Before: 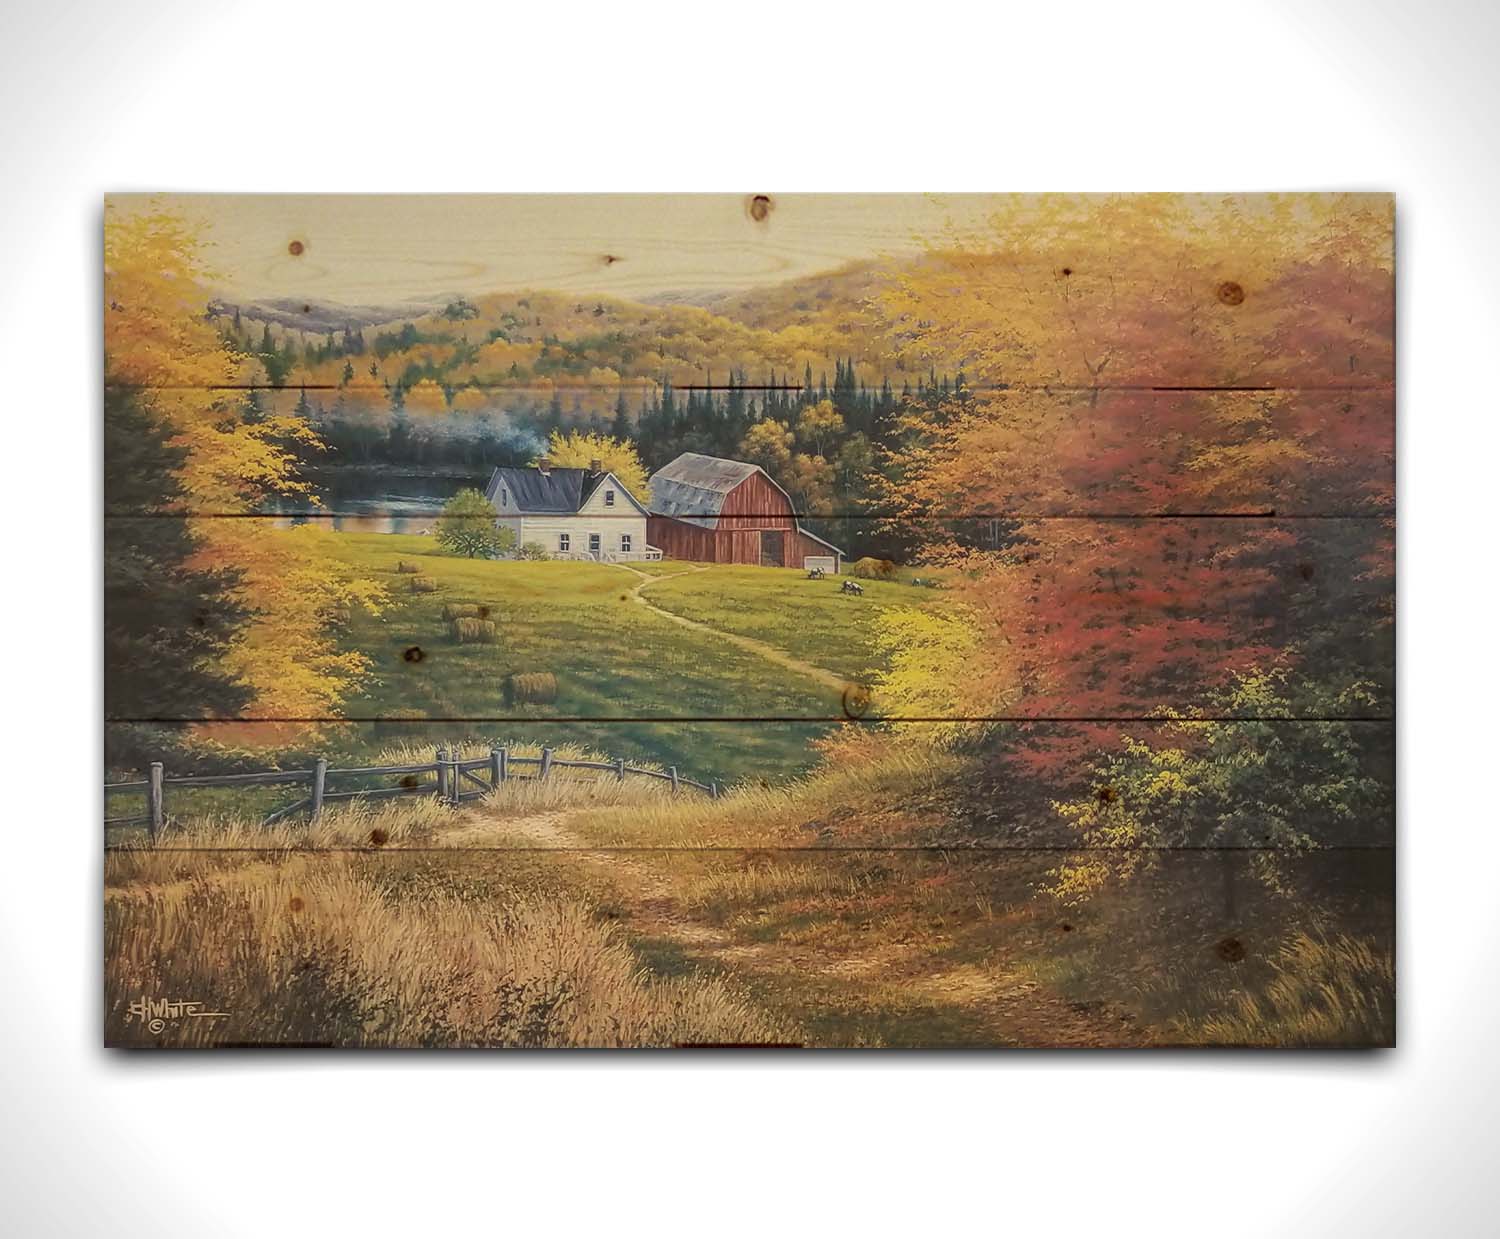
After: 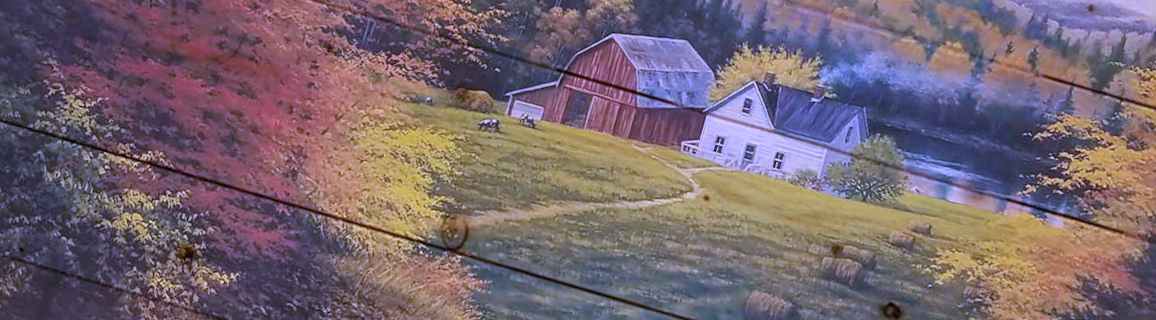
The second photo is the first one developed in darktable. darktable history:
crop and rotate: angle 16.12°, top 30.835%, bottom 35.653%
white balance: red 0.98, blue 1.61
